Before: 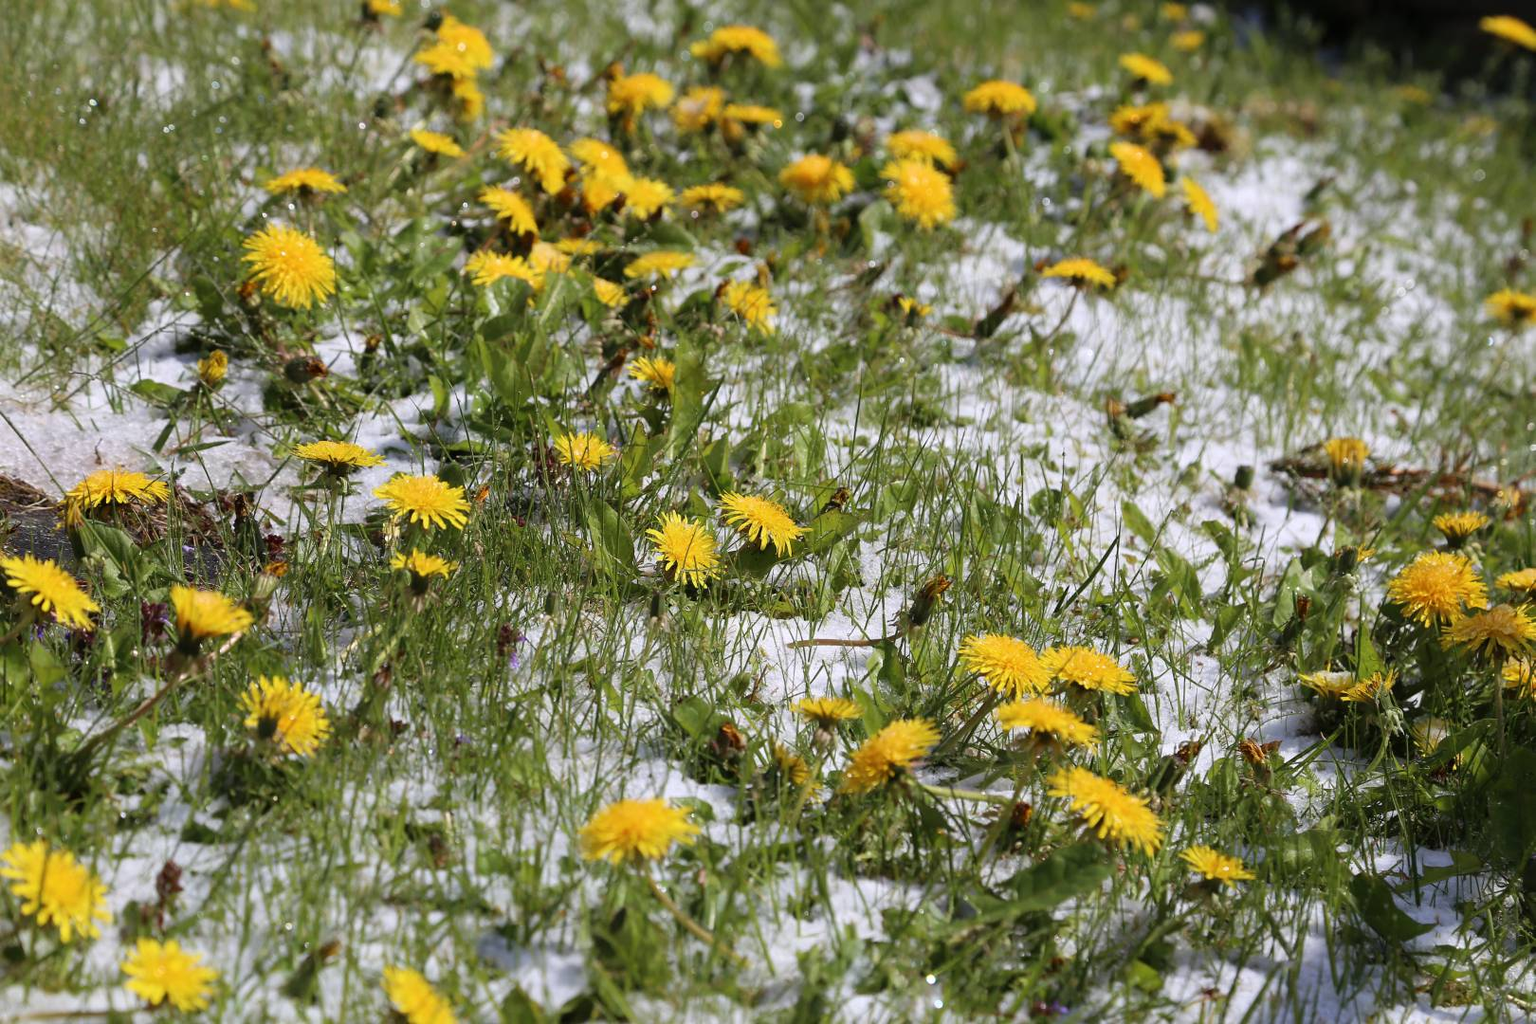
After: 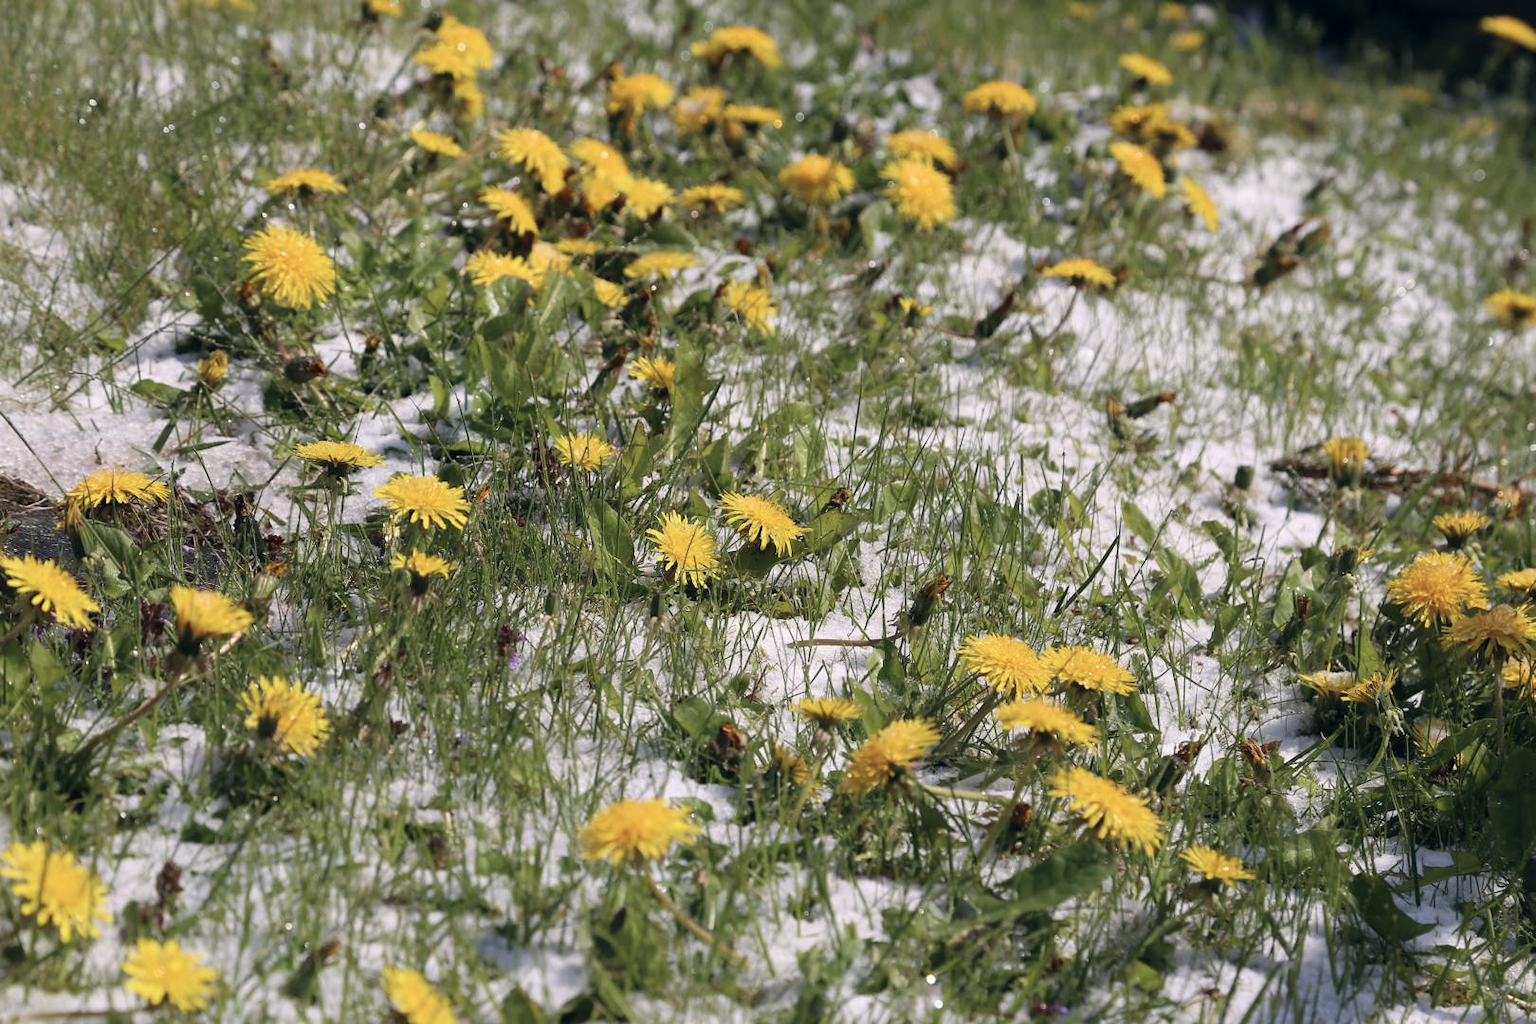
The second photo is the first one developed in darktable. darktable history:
color correction: highlights a* 2.81, highlights b* 5.03, shadows a* -2.1, shadows b* -4.97, saturation 0.773
